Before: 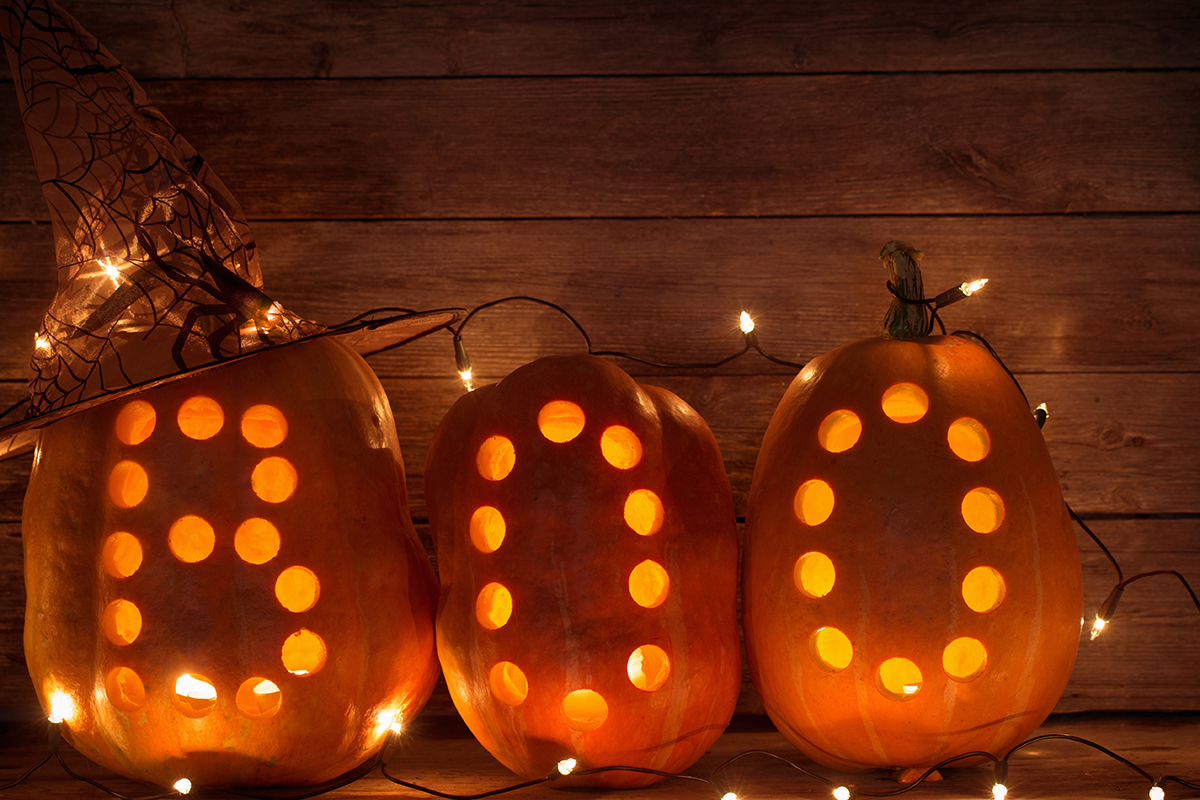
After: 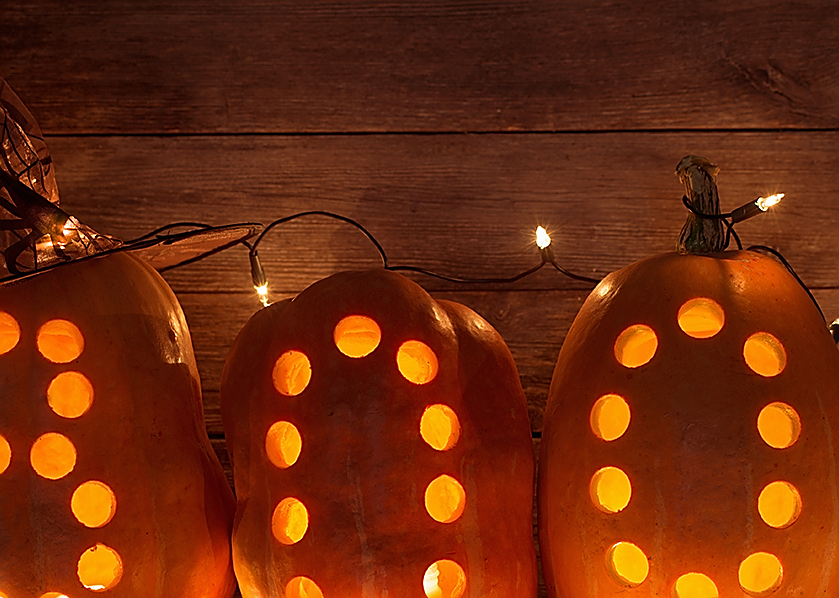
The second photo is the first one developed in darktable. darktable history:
crop and rotate: left 17.046%, top 10.659%, right 12.989%, bottom 14.553%
sharpen: radius 1.4, amount 1.25, threshold 0.7
